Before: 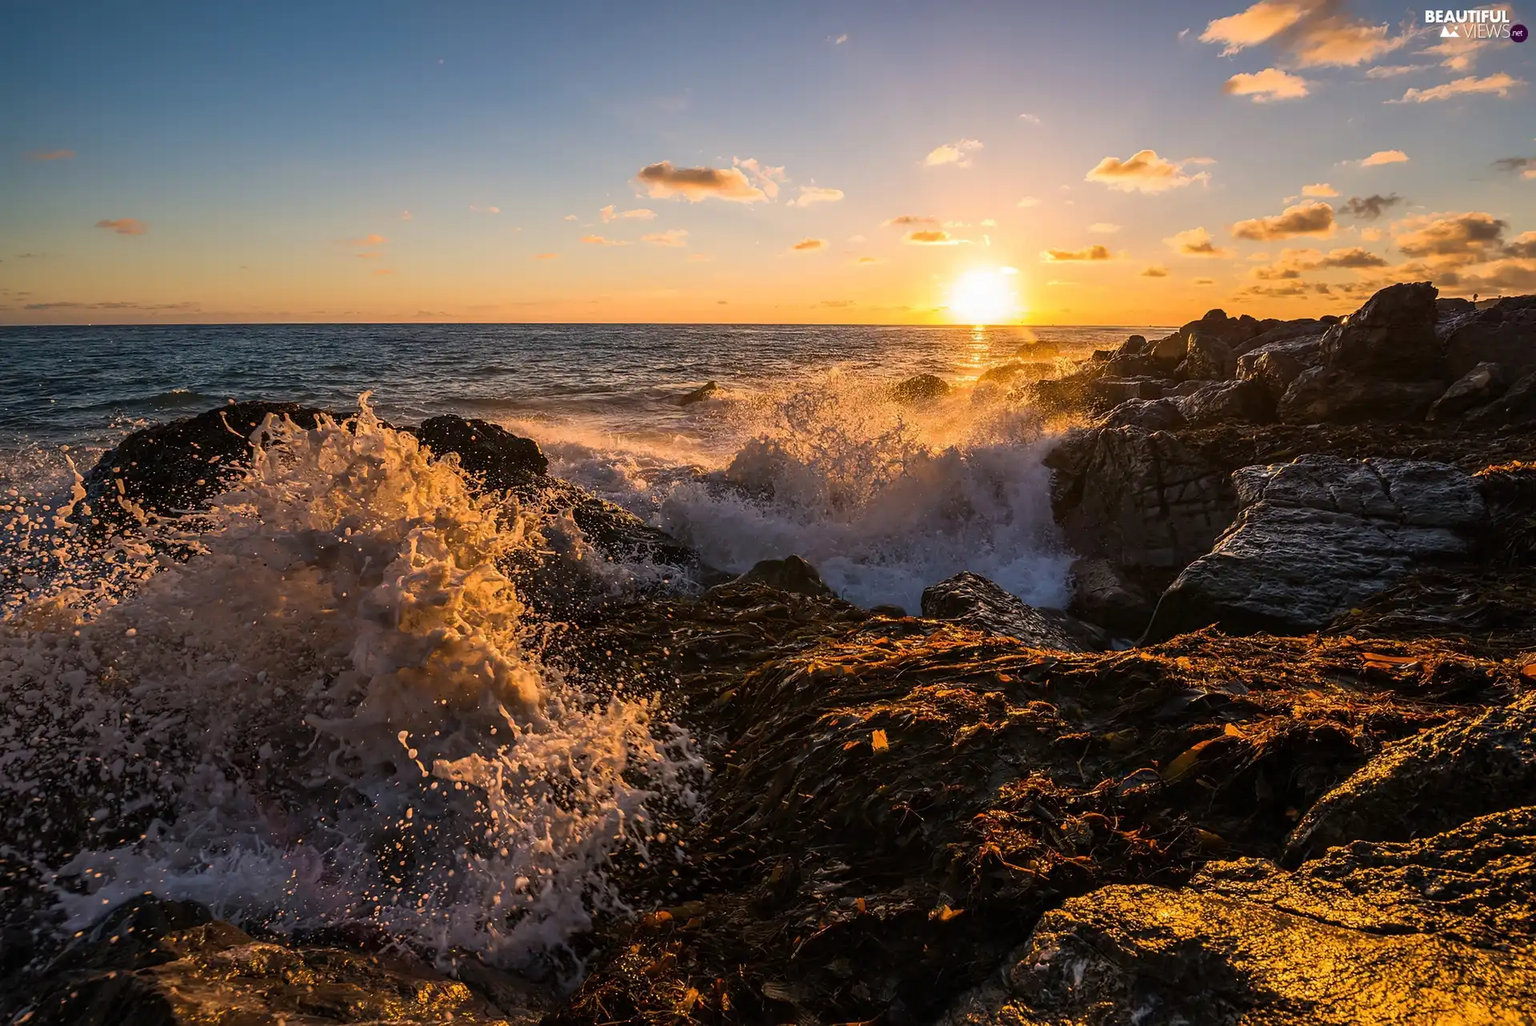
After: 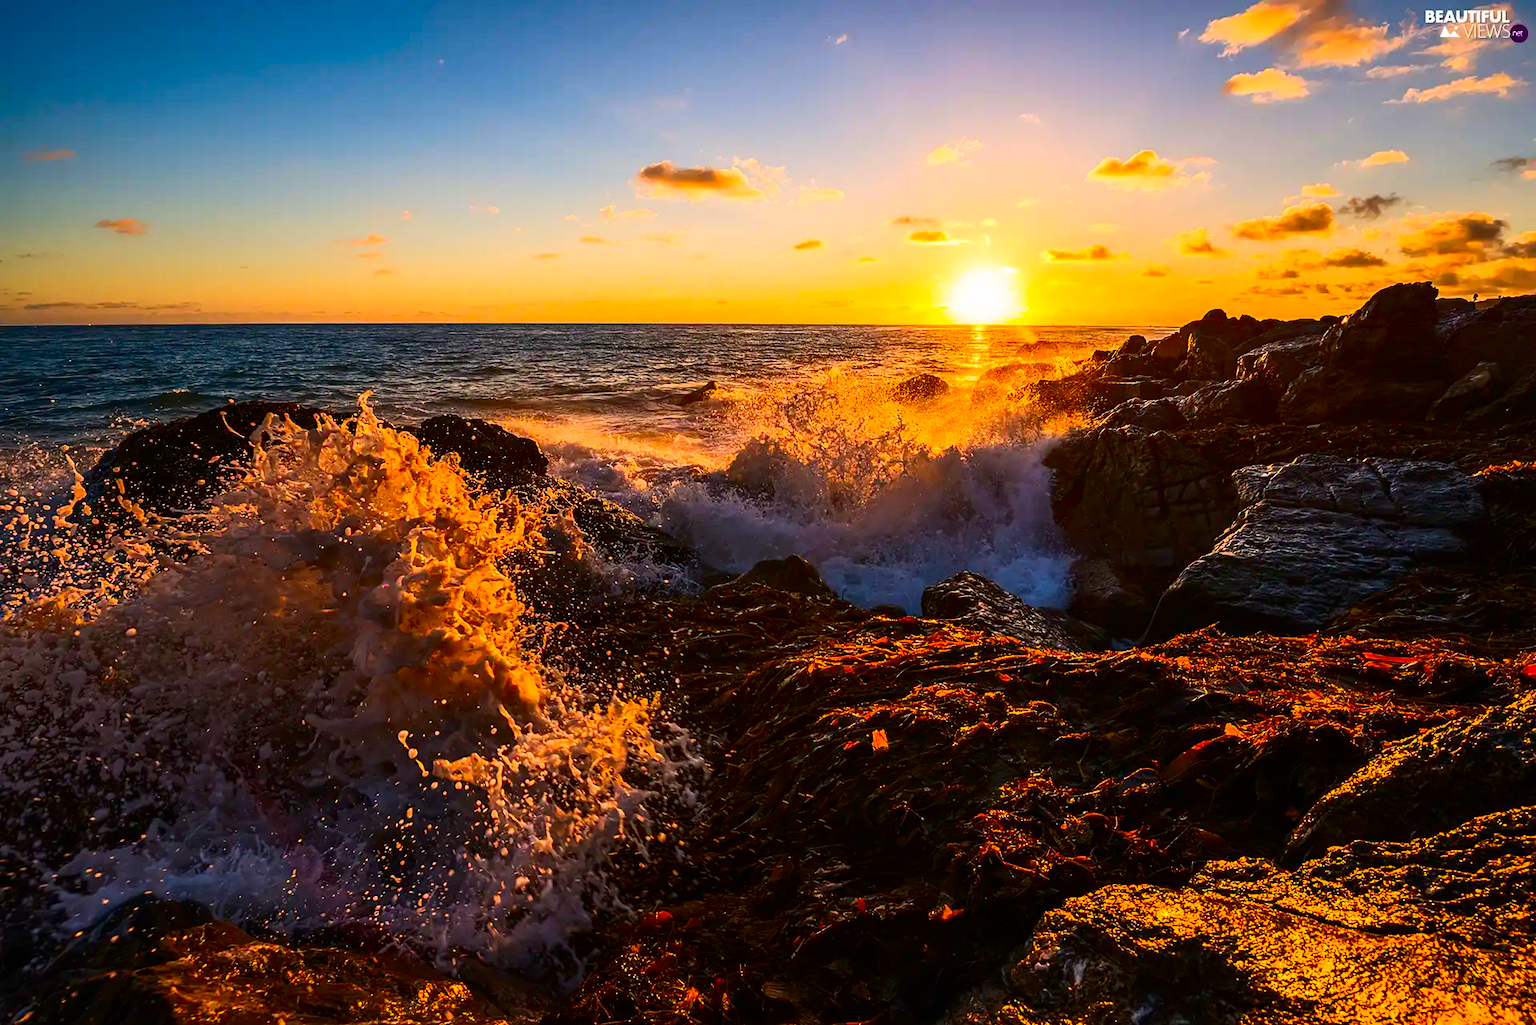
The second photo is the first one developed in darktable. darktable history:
contrast brightness saturation: contrast 0.264, brightness 0.011, saturation 0.88
